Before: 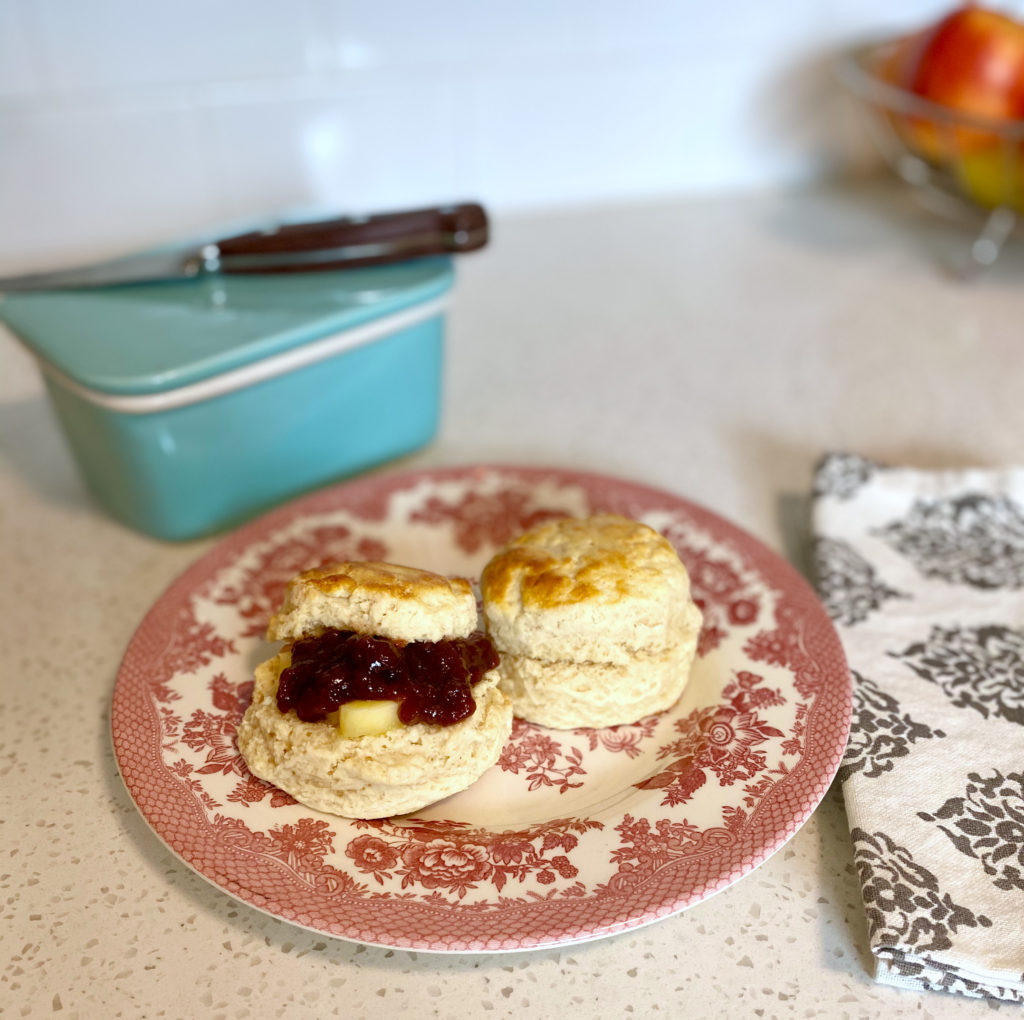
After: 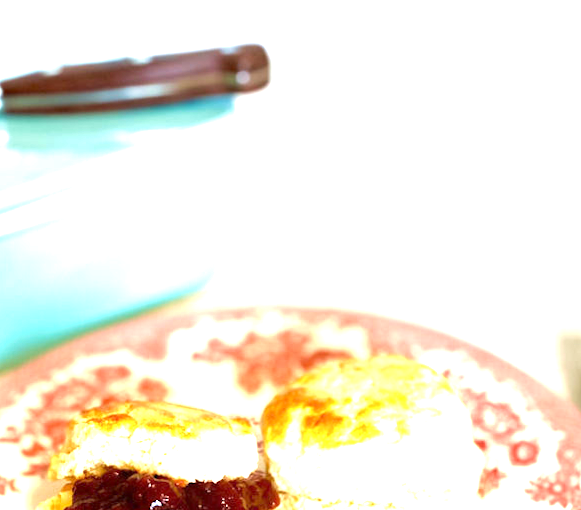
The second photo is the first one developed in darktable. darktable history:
rotate and perspective: rotation 0.192°, lens shift (horizontal) -0.015, crop left 0.005, crop right 0.996, crop top 0.006, crop bottom 0.99
crop: left 20.932%, top 15.471%, right 21.848%, bottom 34.081%
white balance: emerald 1
tone equalizer: on, module defaults
exposure: exposure 2 EV, compensate exposure bias true, compensate highlight preservation false
velvia: on, module defaults
